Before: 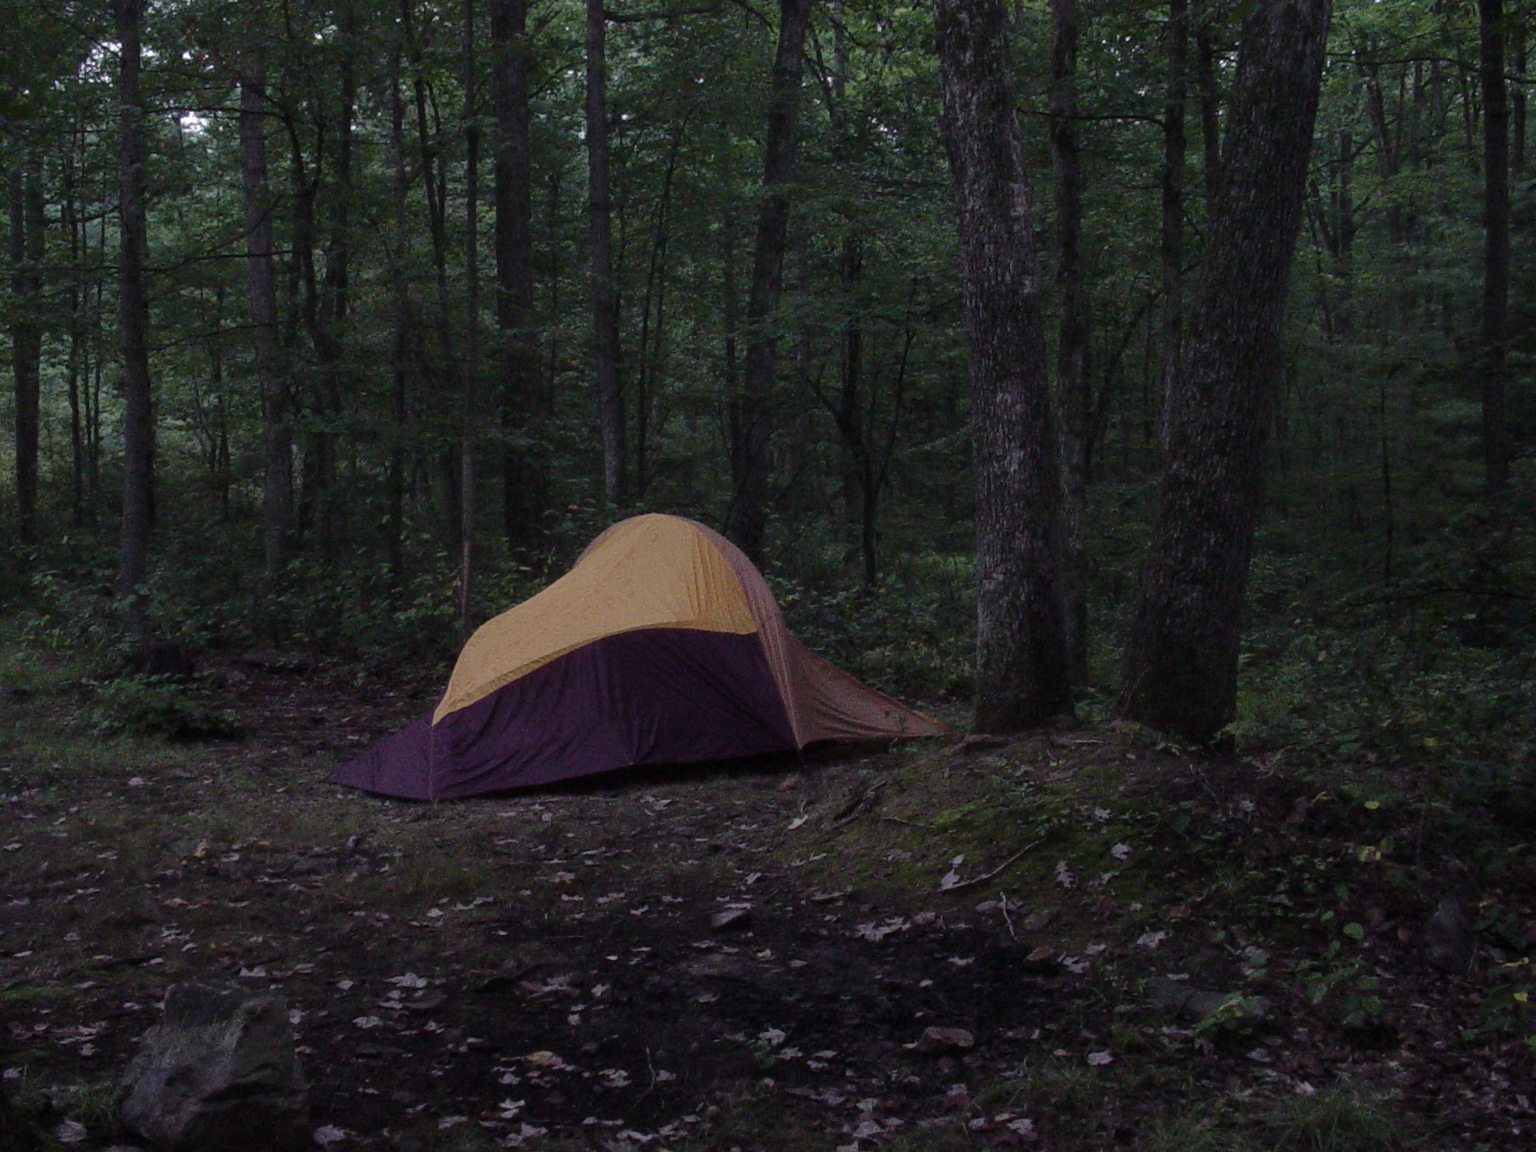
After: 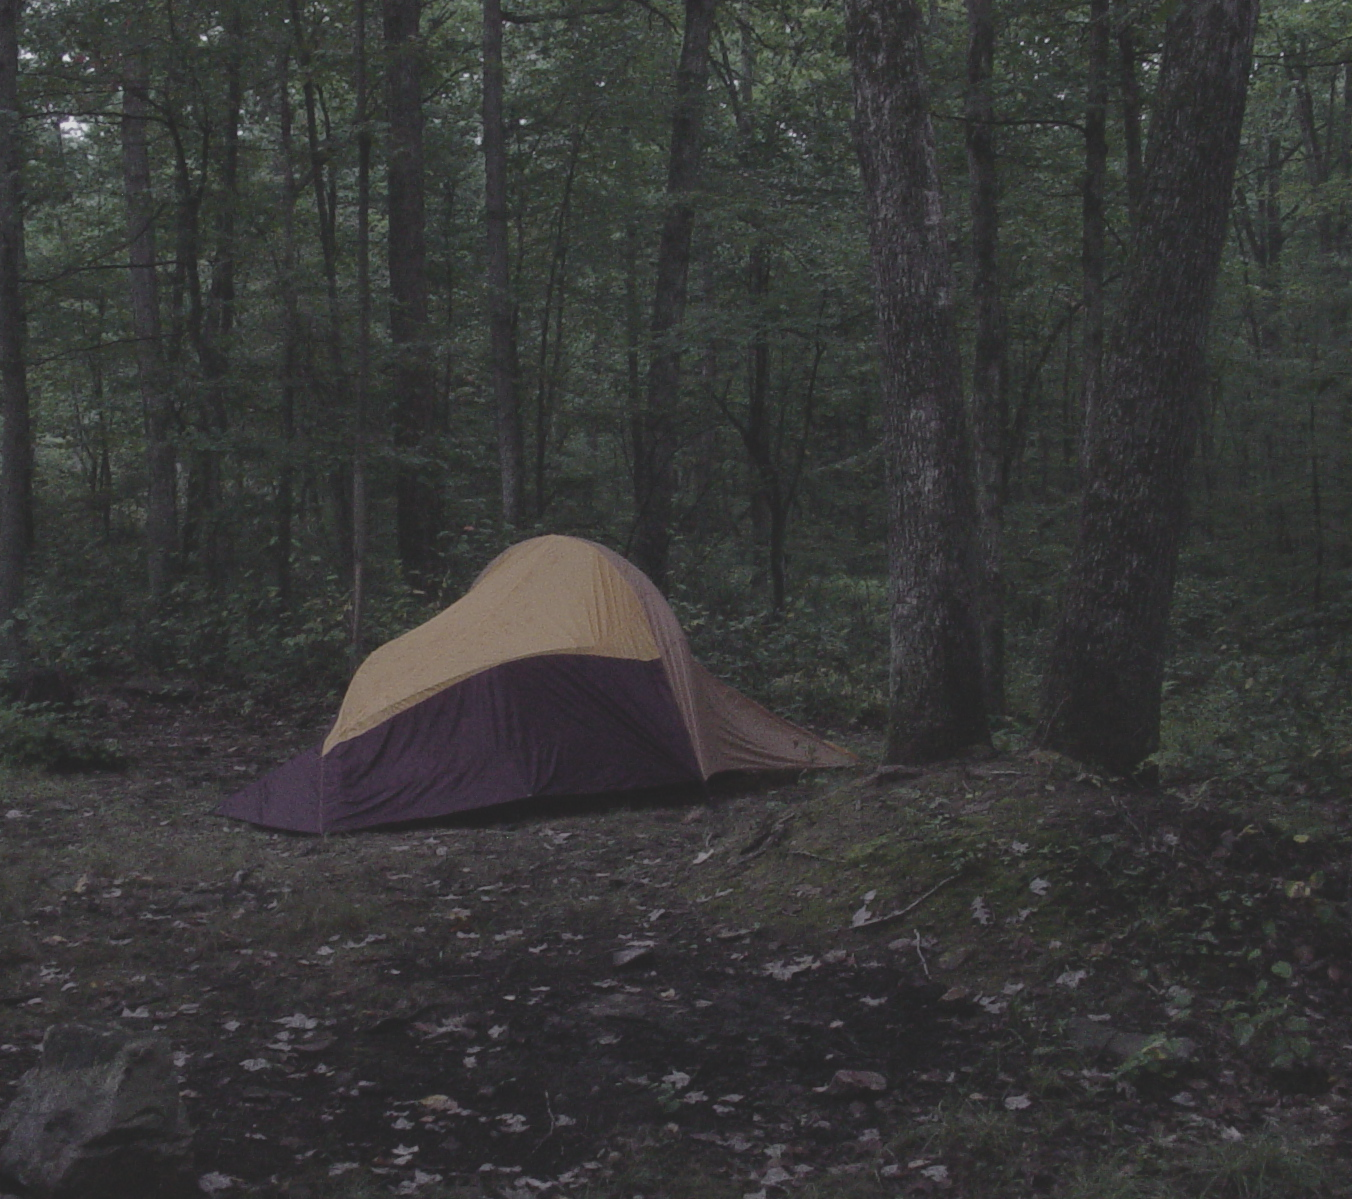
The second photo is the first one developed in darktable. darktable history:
crop: left 8.011%, right 7.444%
contrast brightness saturation: contrast -0.269, saturation -0.44
